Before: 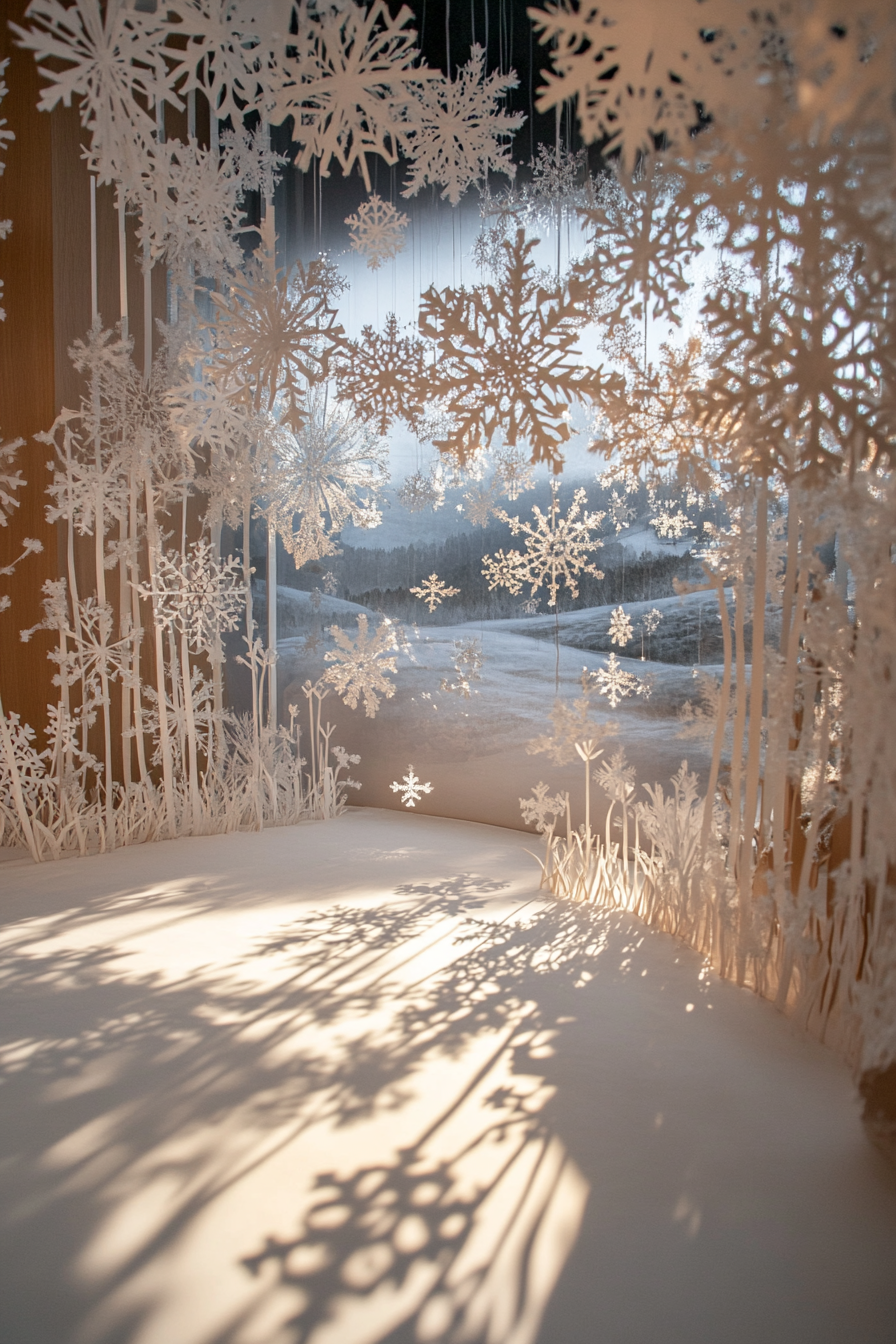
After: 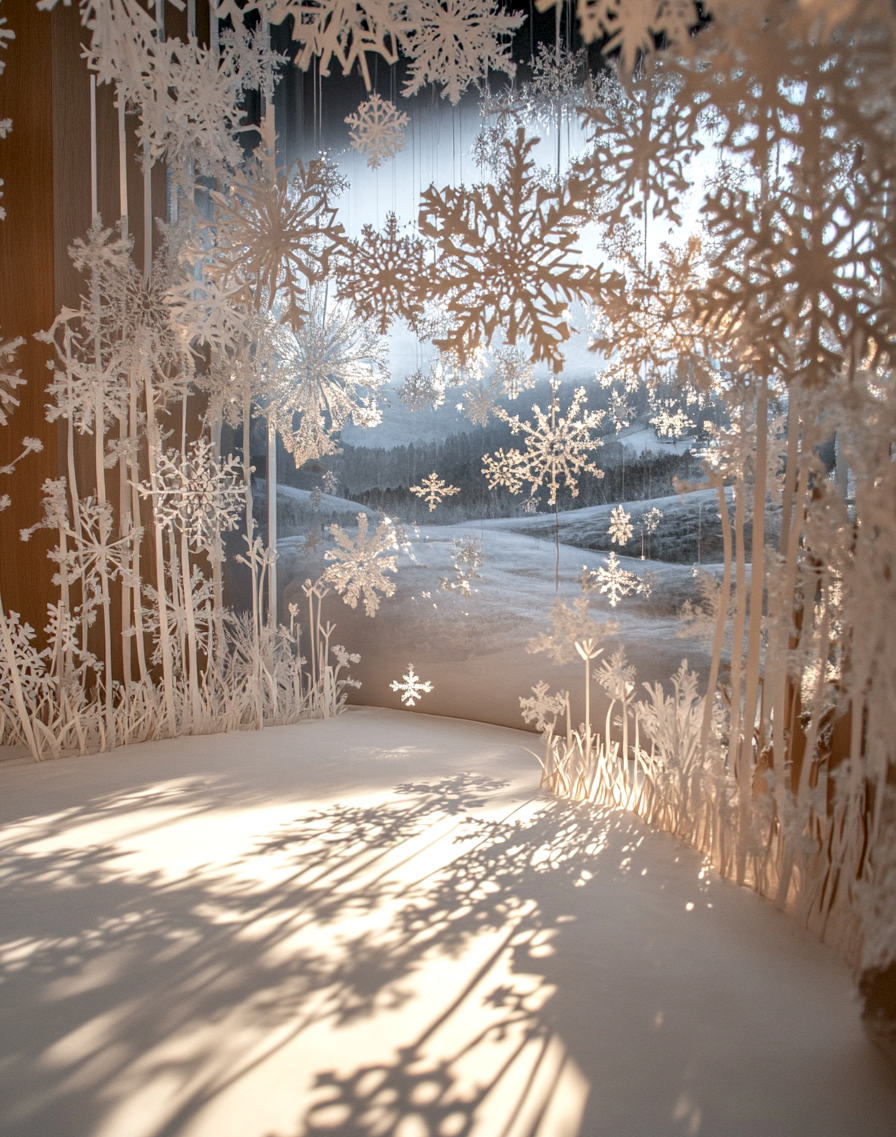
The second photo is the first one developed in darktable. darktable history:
local contrast: detail 130%
crop: top 7.566%, bottom 7.832%
